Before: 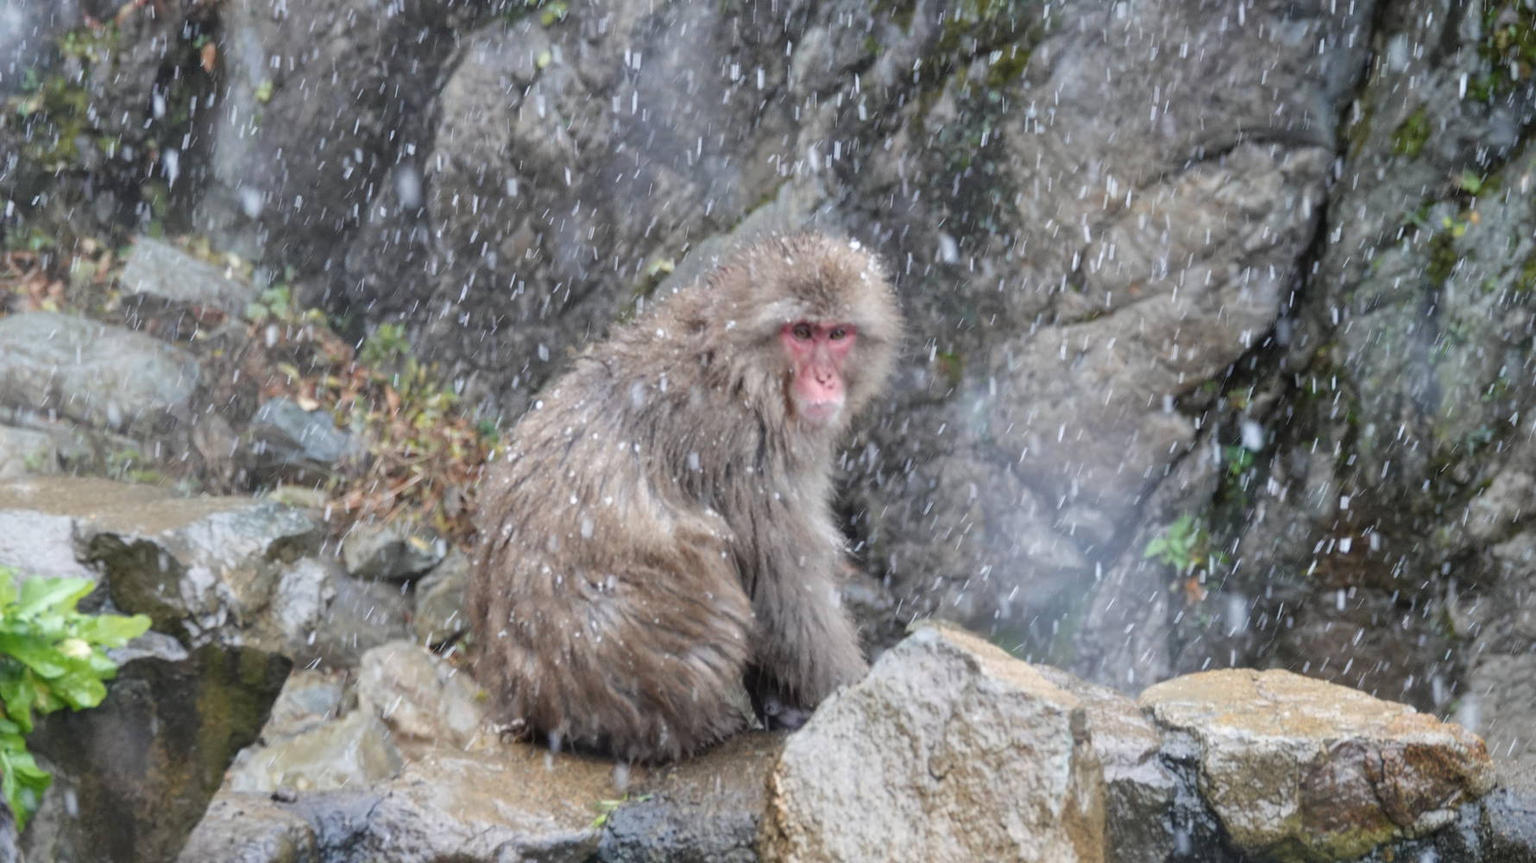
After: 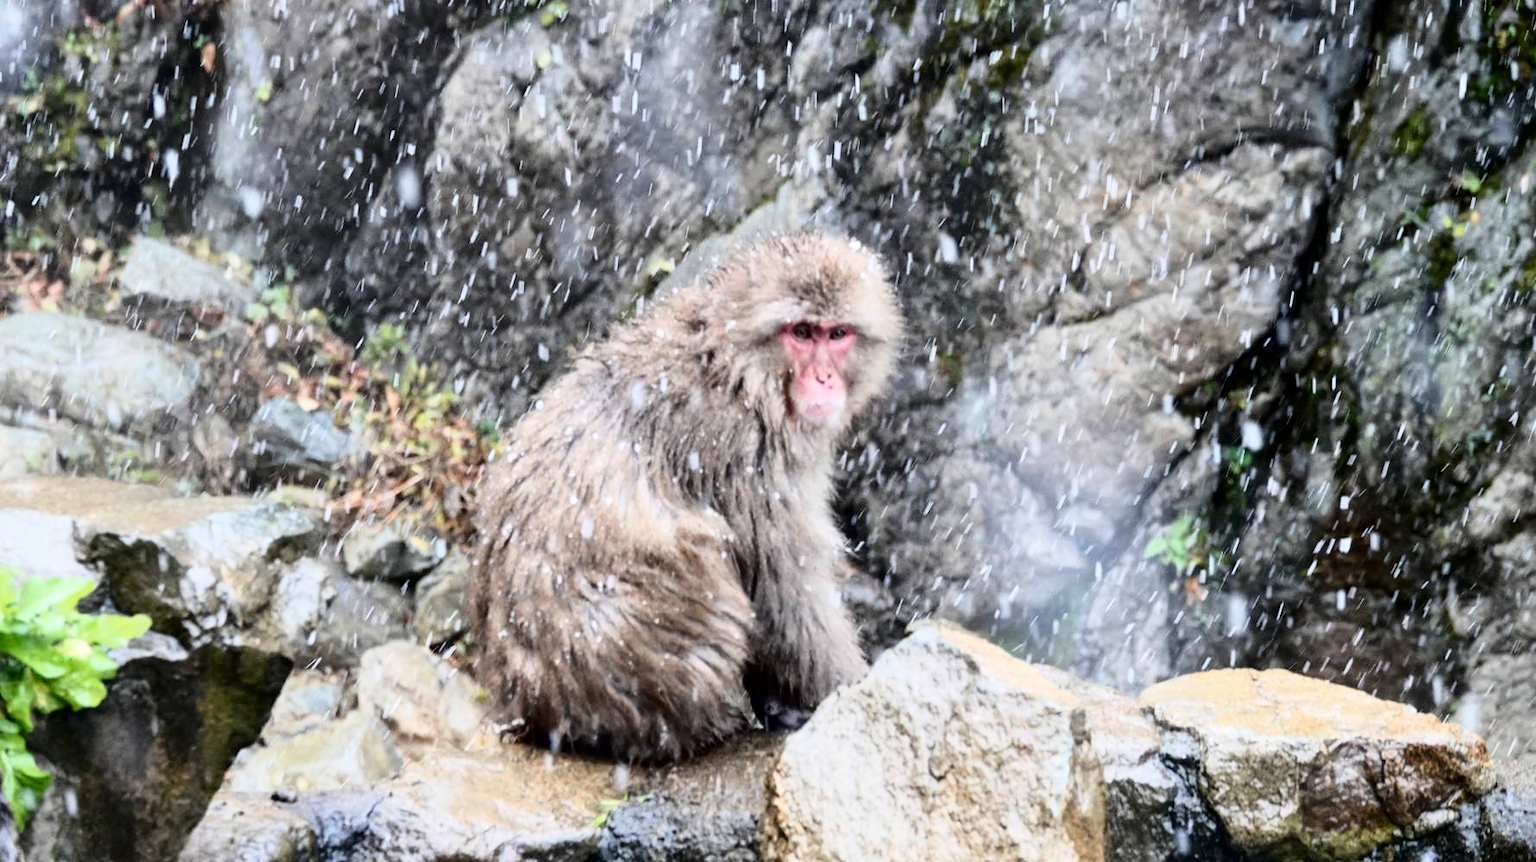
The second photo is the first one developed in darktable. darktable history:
contrast brightness saturation: contrast 0.198, brightness 0.155, saturation 0.222
tone curve: curves: ch0 [(0, 0) (0.078, 0) (0.241, 0.056) (0.59, 0.574) (0.802, 0.868) (1, 1)], color space Lab, independent channels, preserve colors none
